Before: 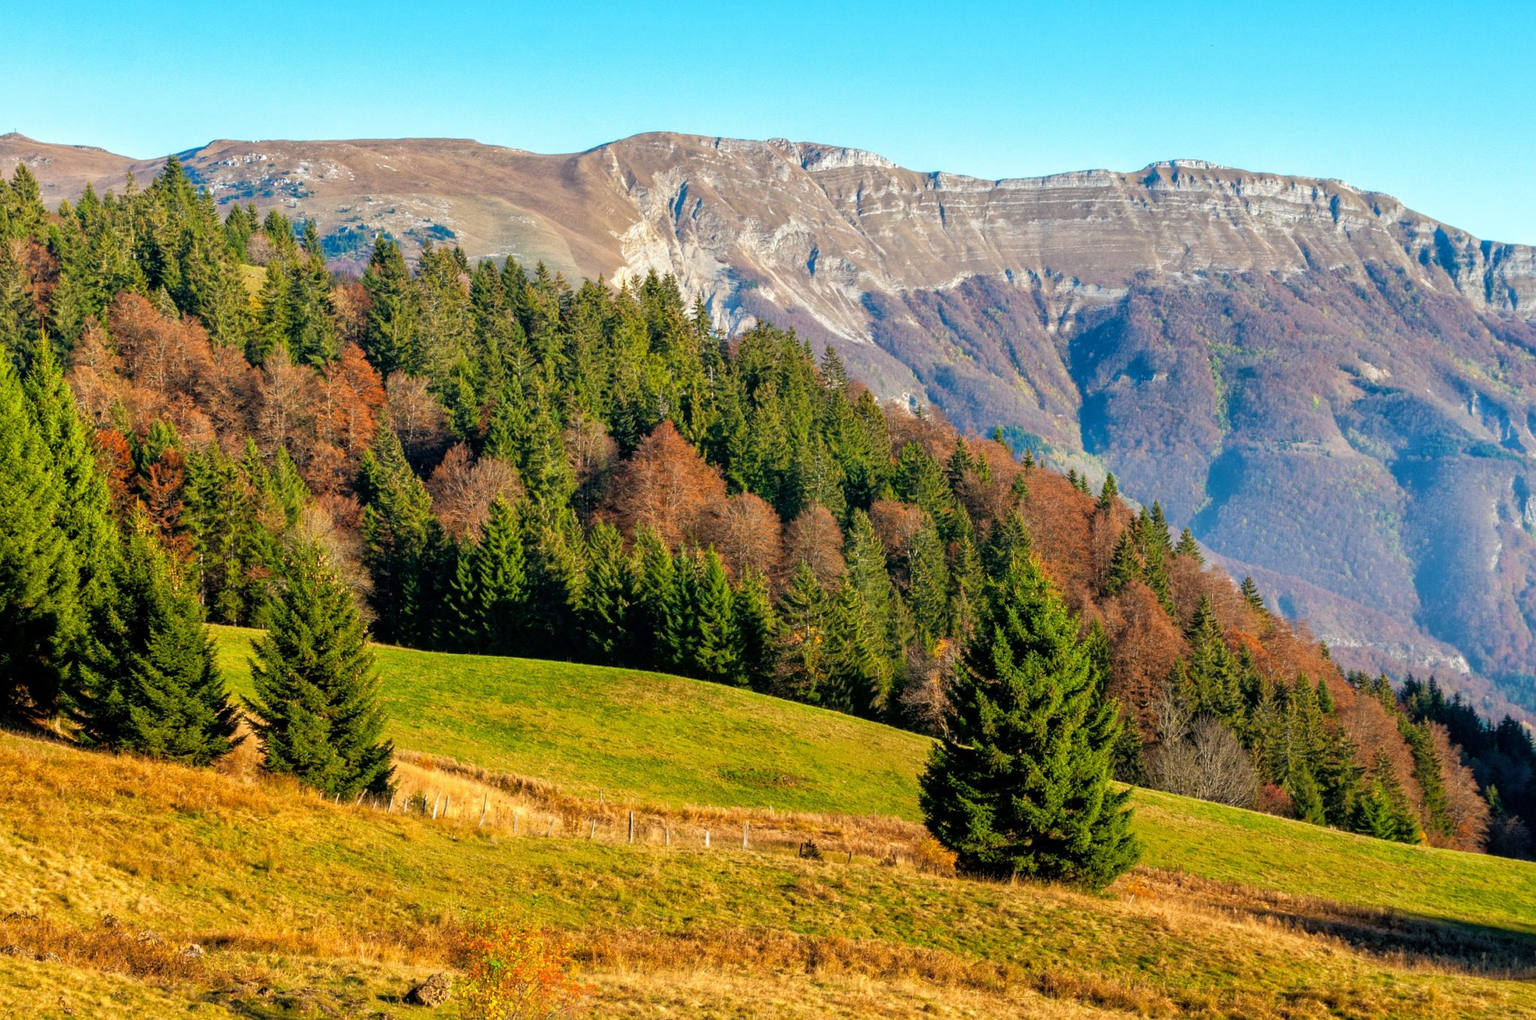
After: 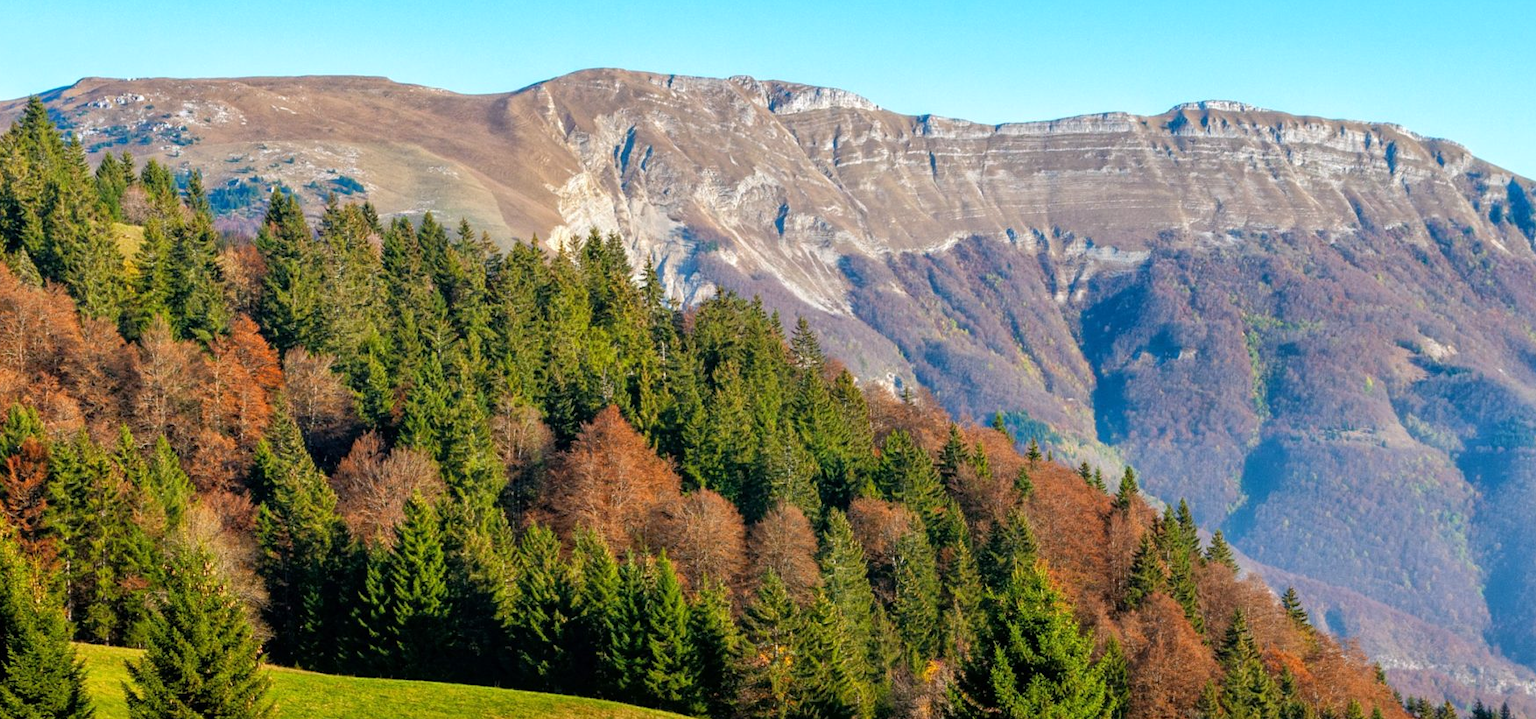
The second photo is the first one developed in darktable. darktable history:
white balance: red 1.004, blue 1.024
crop and rotate: left 9.345%, top 7.22%, right 4.982%, bottom 32.331%
